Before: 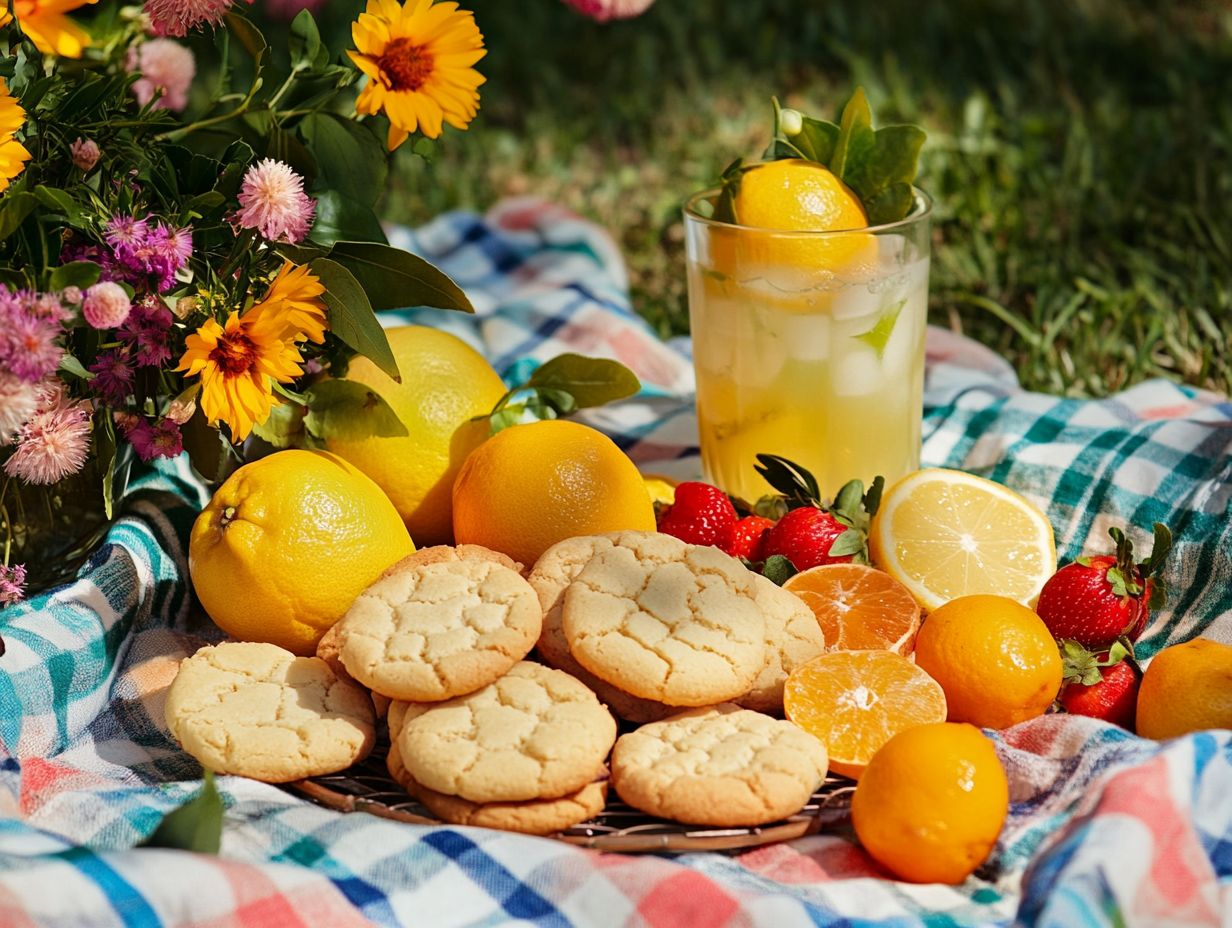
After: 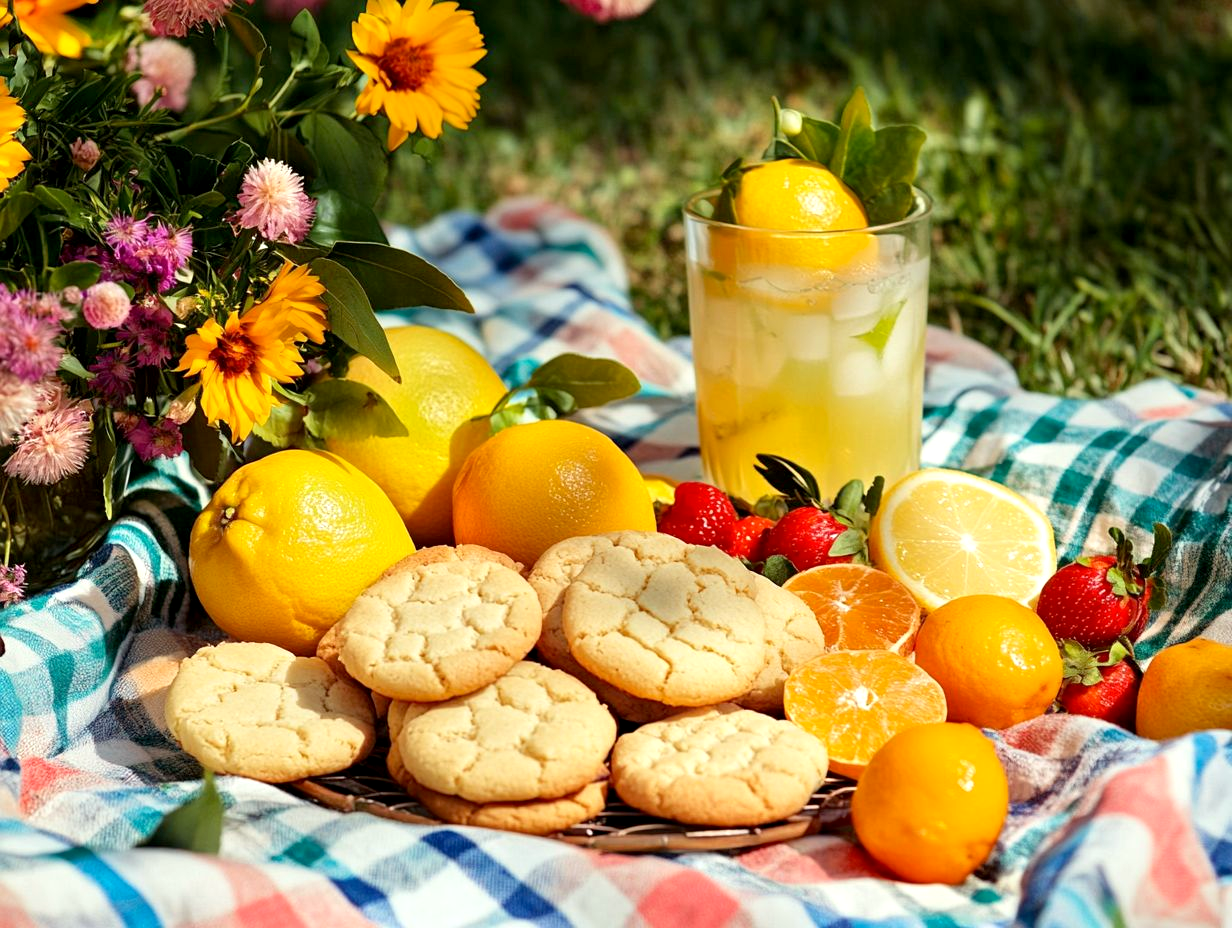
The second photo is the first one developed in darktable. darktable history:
color correction: highlights a* -2.68, highlights b* 2.57
exposure: black level correction 0.003, exposure 0.383 EV, compensate highlight preservation false
